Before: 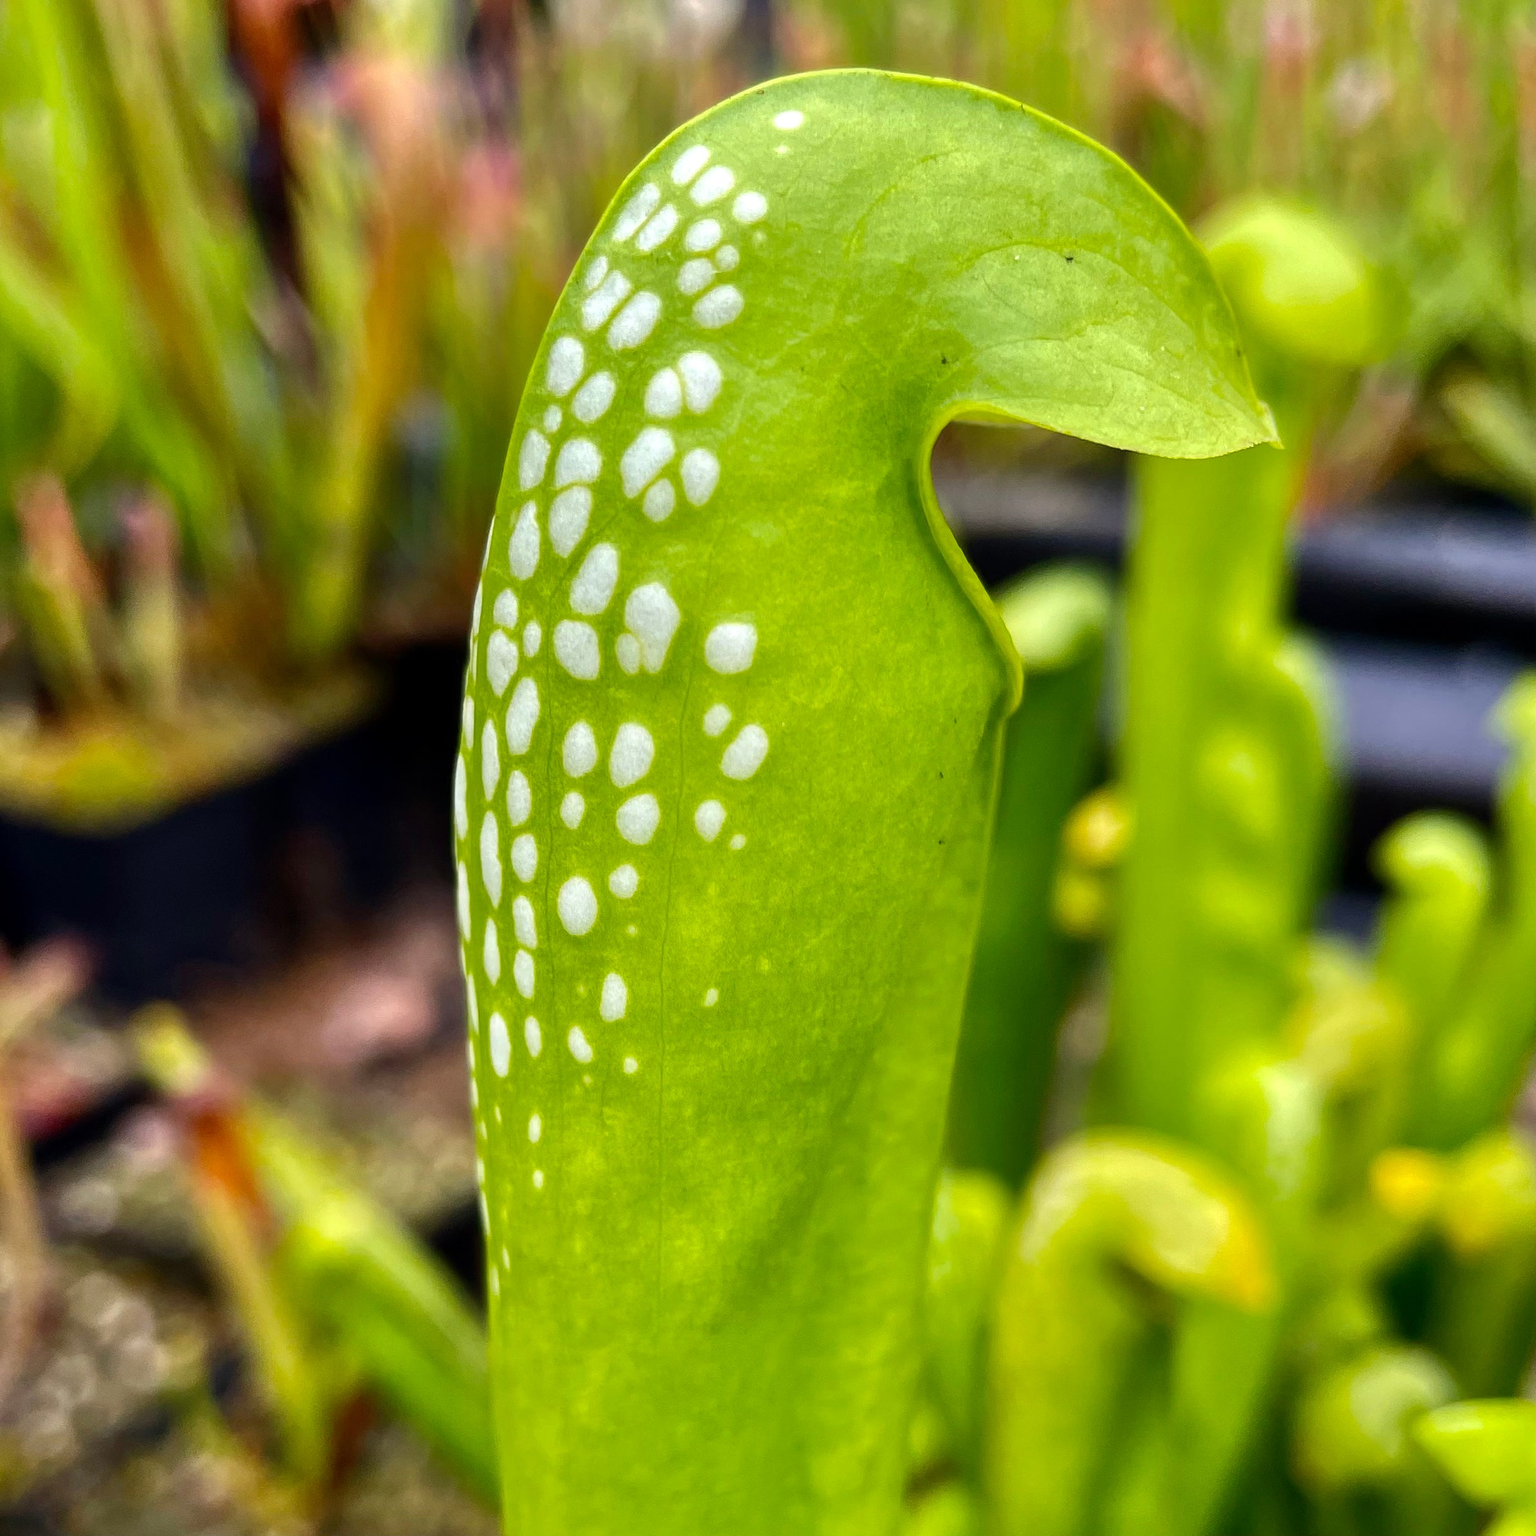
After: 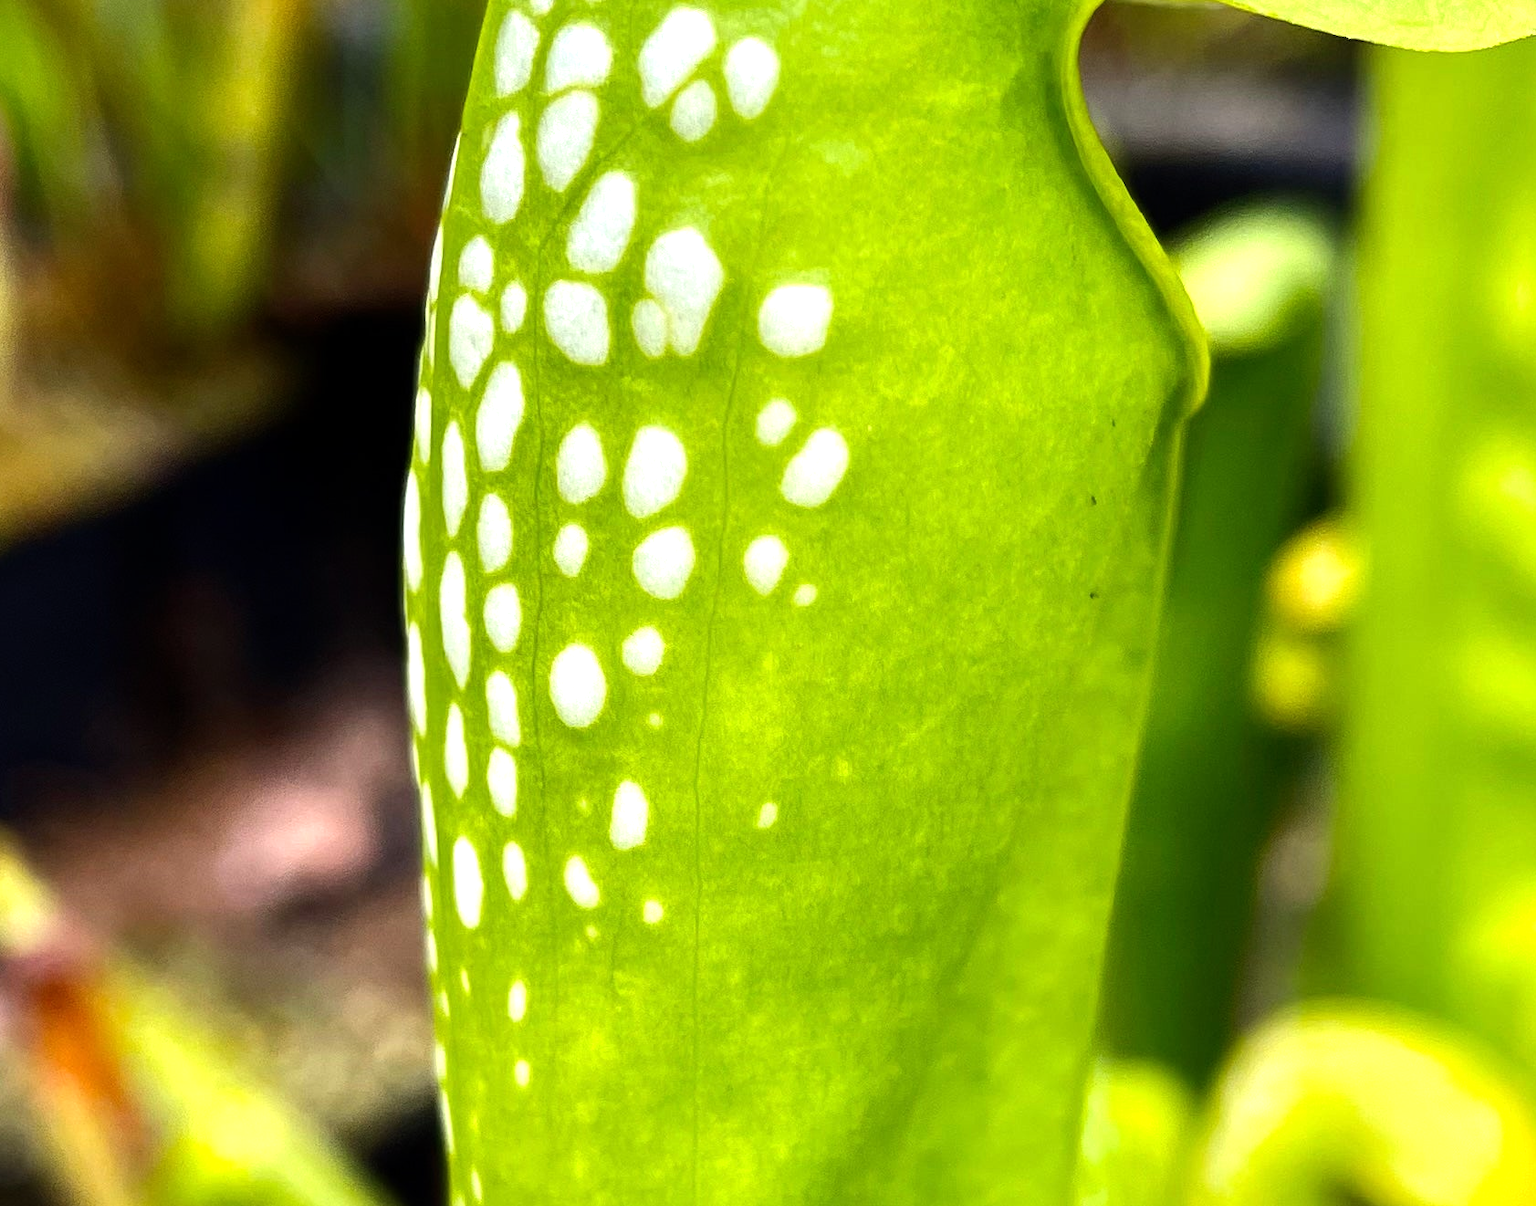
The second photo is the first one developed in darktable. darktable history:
crop: left 11.102%, top 27.517%, right 18.324%, bottom 17.043%
tone equalizer: -8 EV -0.769 EV, -7 EV -0.736 EV, -6 EV -0.61 EV, -5 EV -0.384 EV, -3 EV 0.39 EV, -2 EV 0.6 EV, -1 EV 0.687 EV, +0 EV 0.731 EV, edges refinement/feathering 500, mask exposure compensation -1.57 EV, preserve details guided filter
